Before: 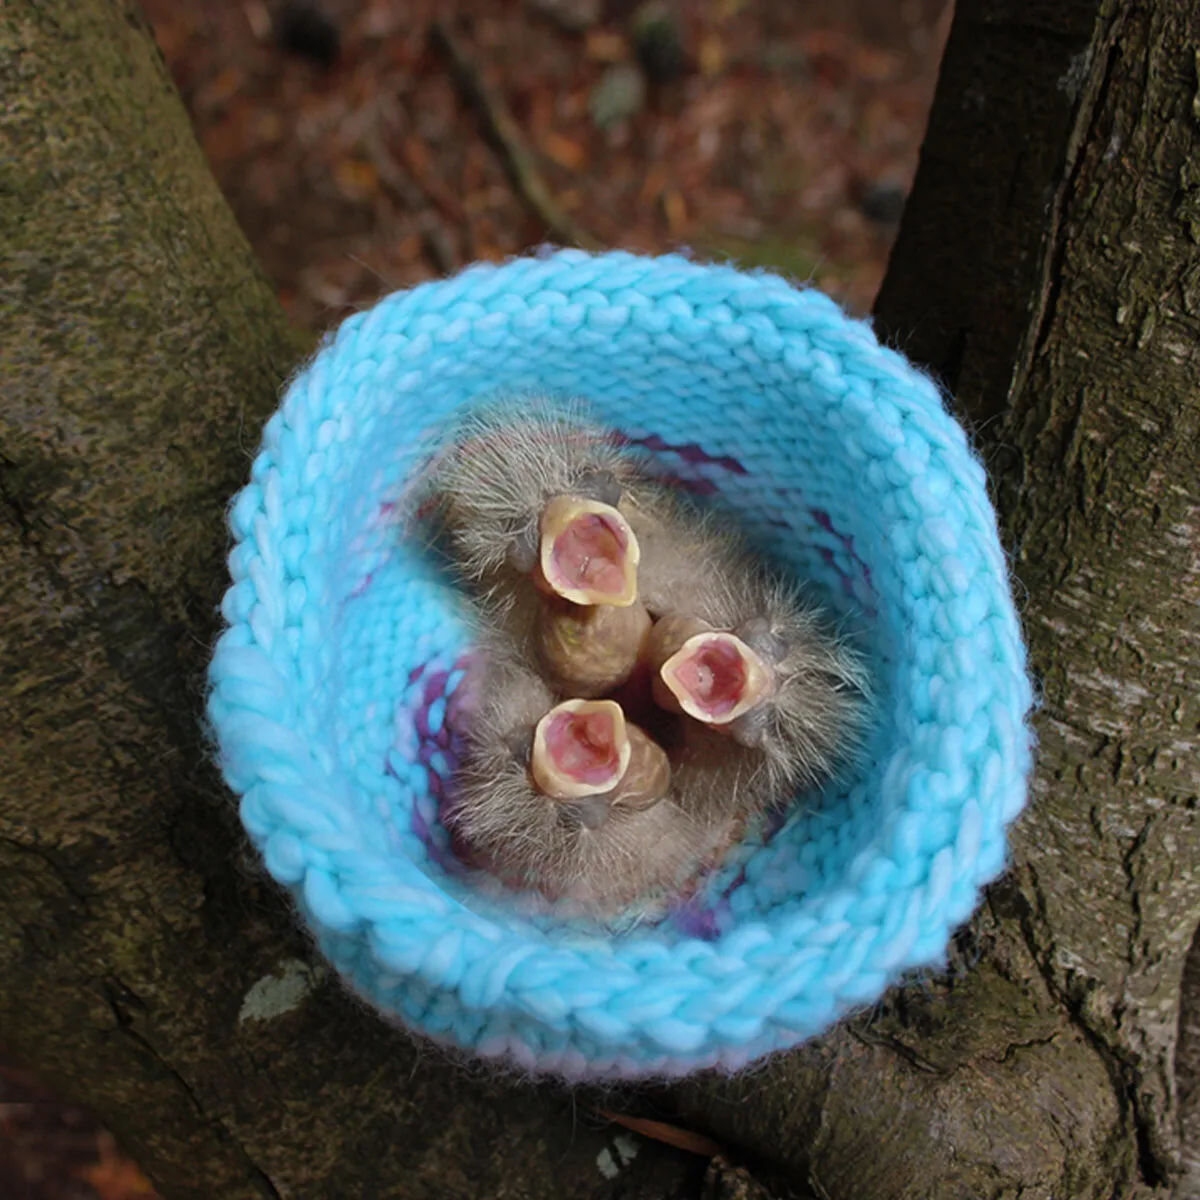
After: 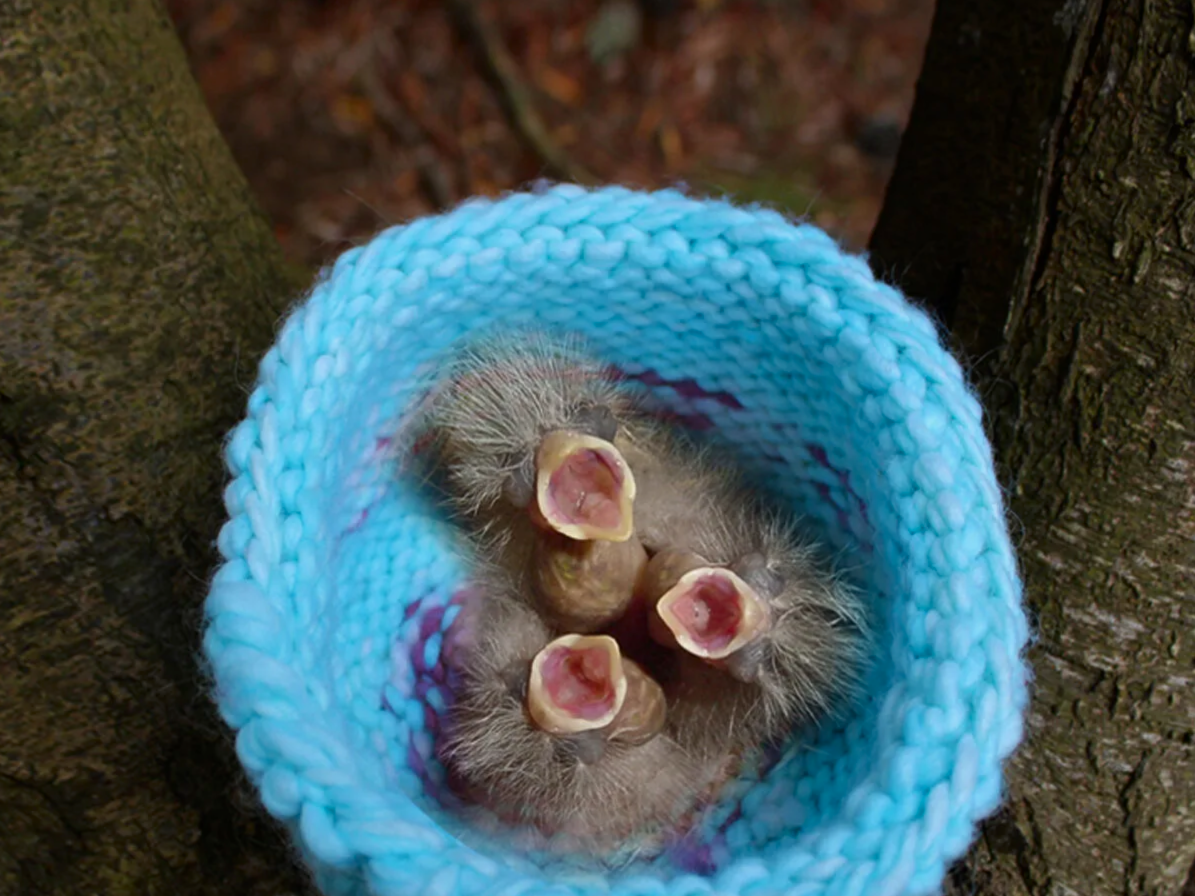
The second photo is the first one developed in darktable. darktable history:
lowpass: radius 0.5, unbound 0
crop: left 0.387%, top 5.469%, bottom 19.809%
contrast brightness saturation: brightness -0.09
